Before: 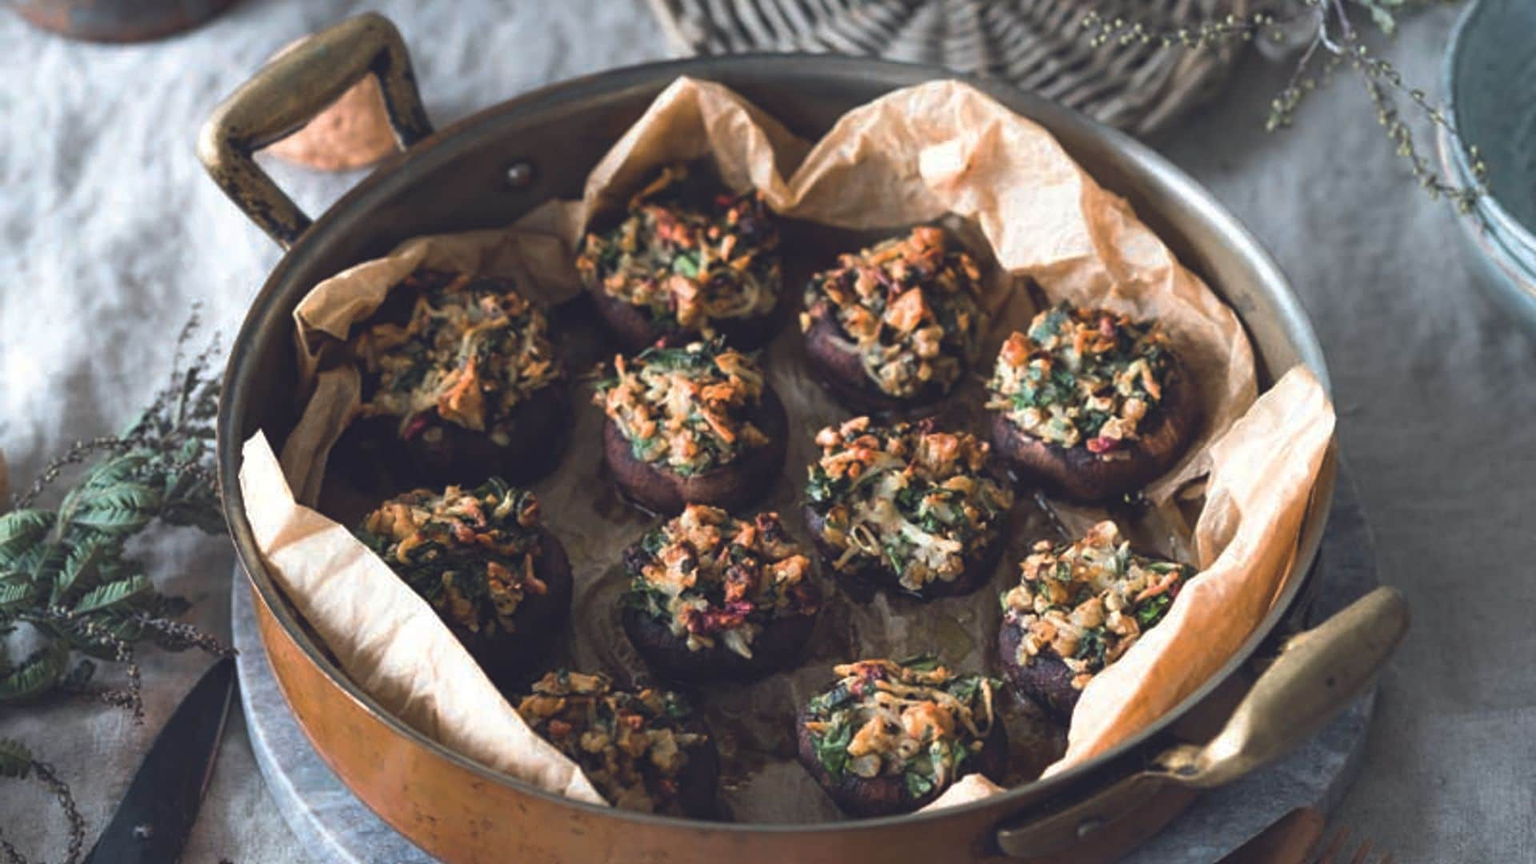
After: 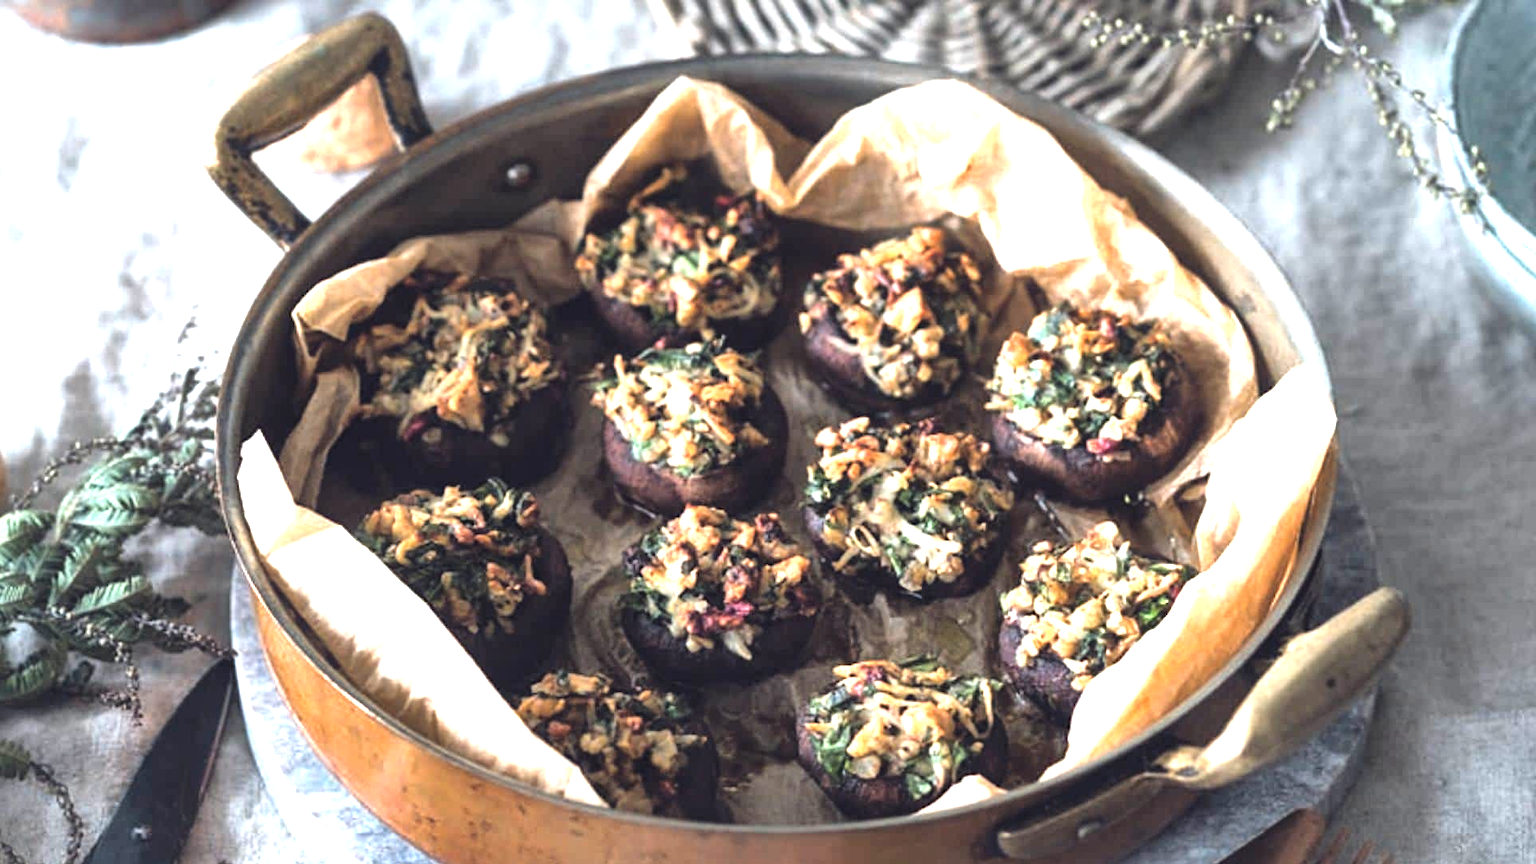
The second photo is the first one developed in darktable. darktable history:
tone equalizer: -8 EV -0.728 EV, -7 EV -0.716 EV, -6 EV -0.596 EV, -5 EV -0.382 EV, -3 EV 0.365 EV, -2 EV 0.6 EV, -1 EV 0.7 EV, +0 EV 0.731 EV, mask exposure compensation -0.492 EV
crop and rotate: left 0.152%, bottom 0.012%
local contrast: mode bilateral grid, contrast 26, coarseness 61, detail 152%, midtone range 0.2
exposure: exposure 0.603 EV, compensate highlight preservation false
